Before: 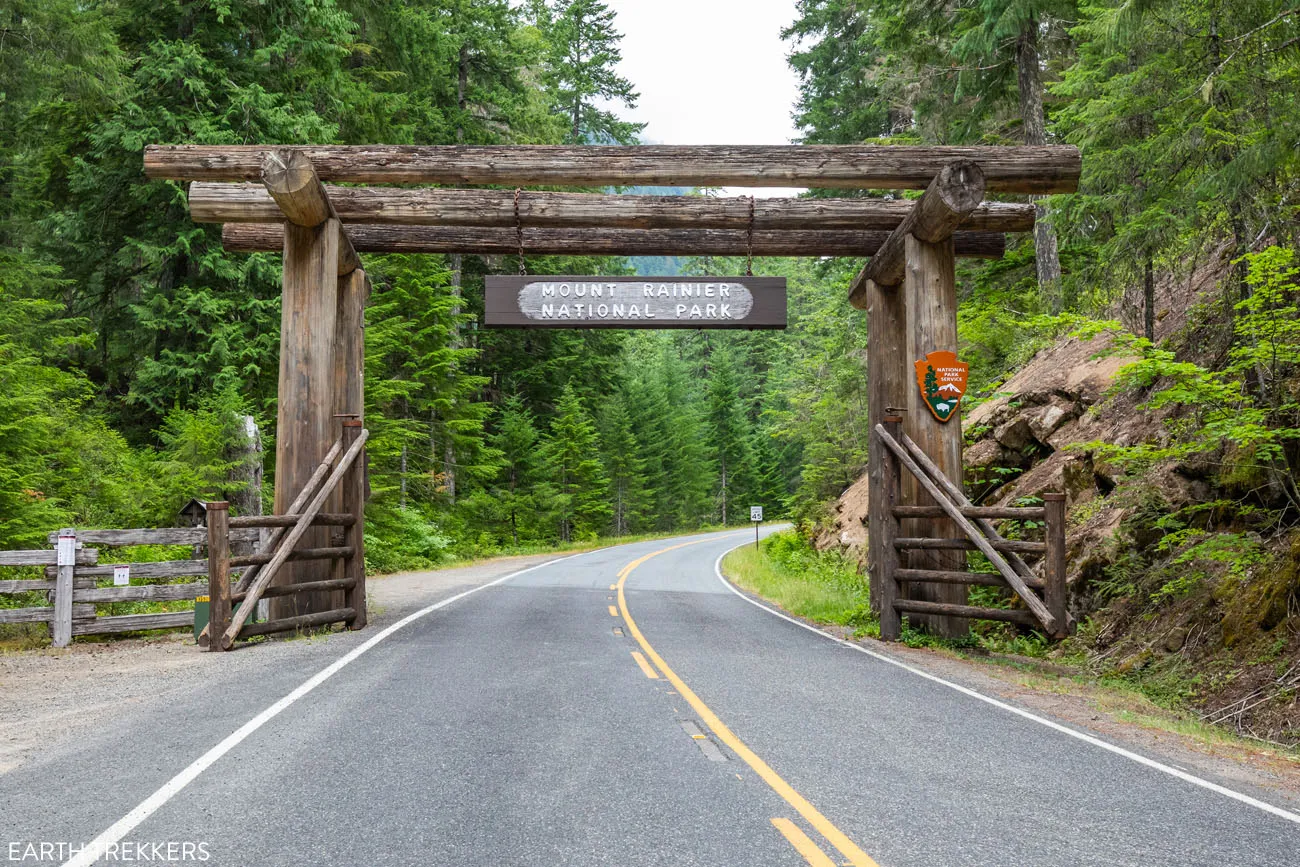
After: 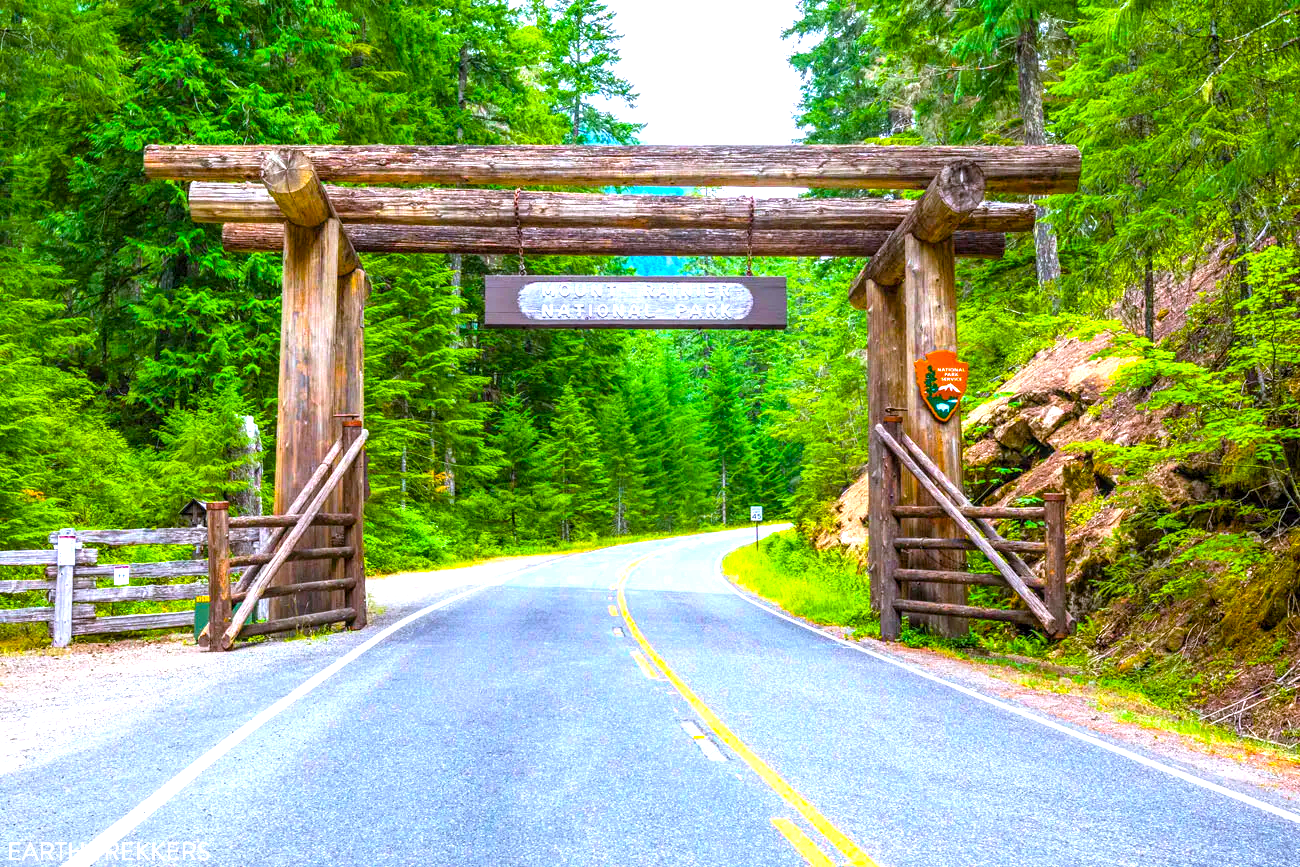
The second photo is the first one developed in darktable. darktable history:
contrast brightness saturation: contrast 0.03, brightness 0.06, saturation 0.13
local contrast: on, module defaults
color calibration: illuminant as shot in camera, x 0.358, y 0.373, temperature 4628.91 K
color balance rgb: linear chroma grading › global chroma 25%, perceptual saturation grading › global saturation 40%, perceptual brilliance grading › global brilliance 30%, global vibrance 40%
